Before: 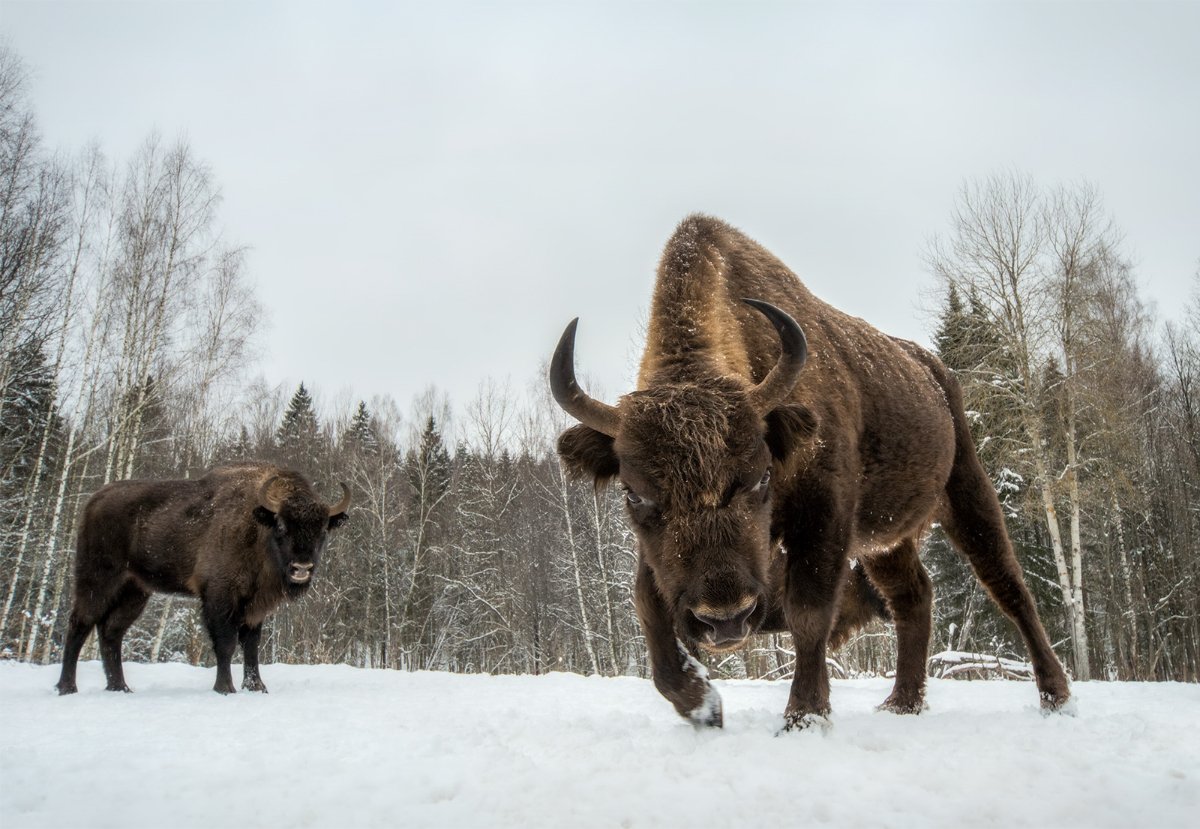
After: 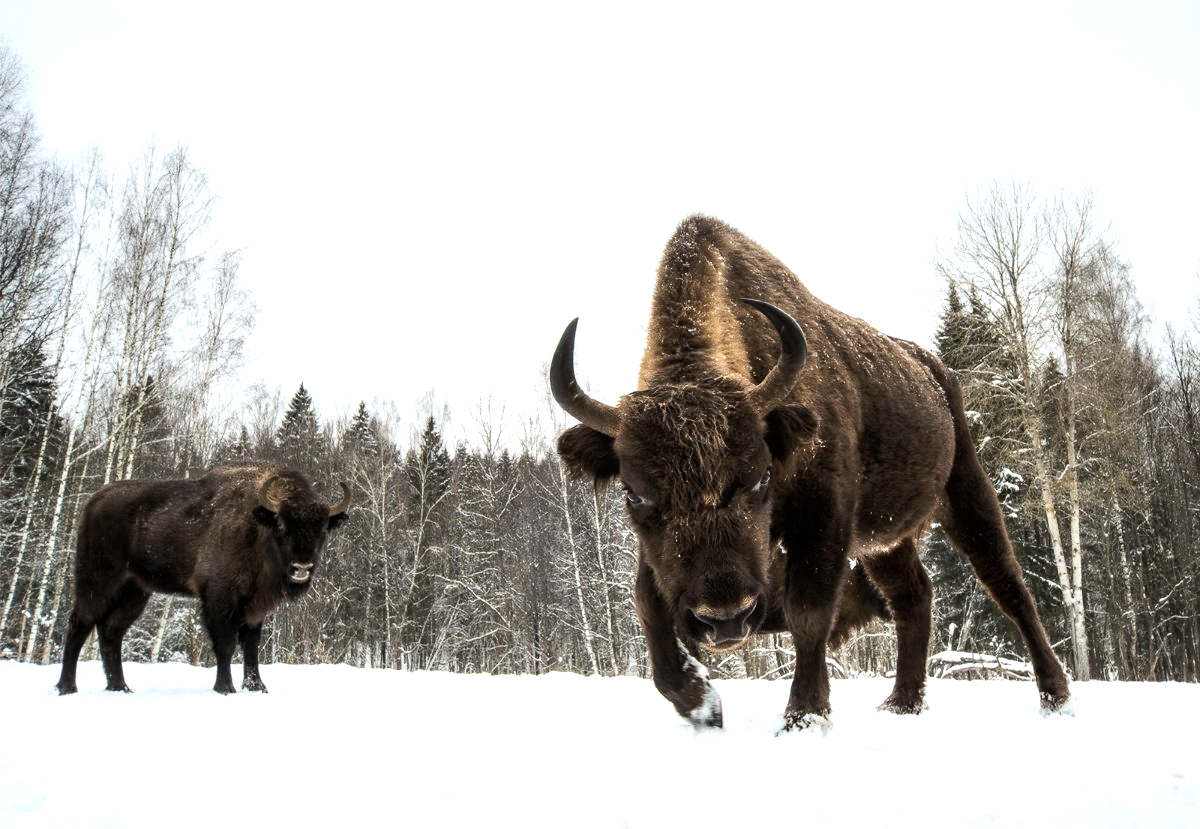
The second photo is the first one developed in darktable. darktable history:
tone equalizer: -8 EV -0.75 EV, -7 EV -0.7 EV, -6 EV -0.6 EV, -5 EV -0.4 EV, -3 EV 0.4 EV, -2 EV 0.6 EV, -1 EV 0.7 EV, +0 EV 0.75 EV, edges refinement/feathering 500, mask exposure compensation -1.57 EV, preserve details no
contrast brightness saturation: saturation -0.04
